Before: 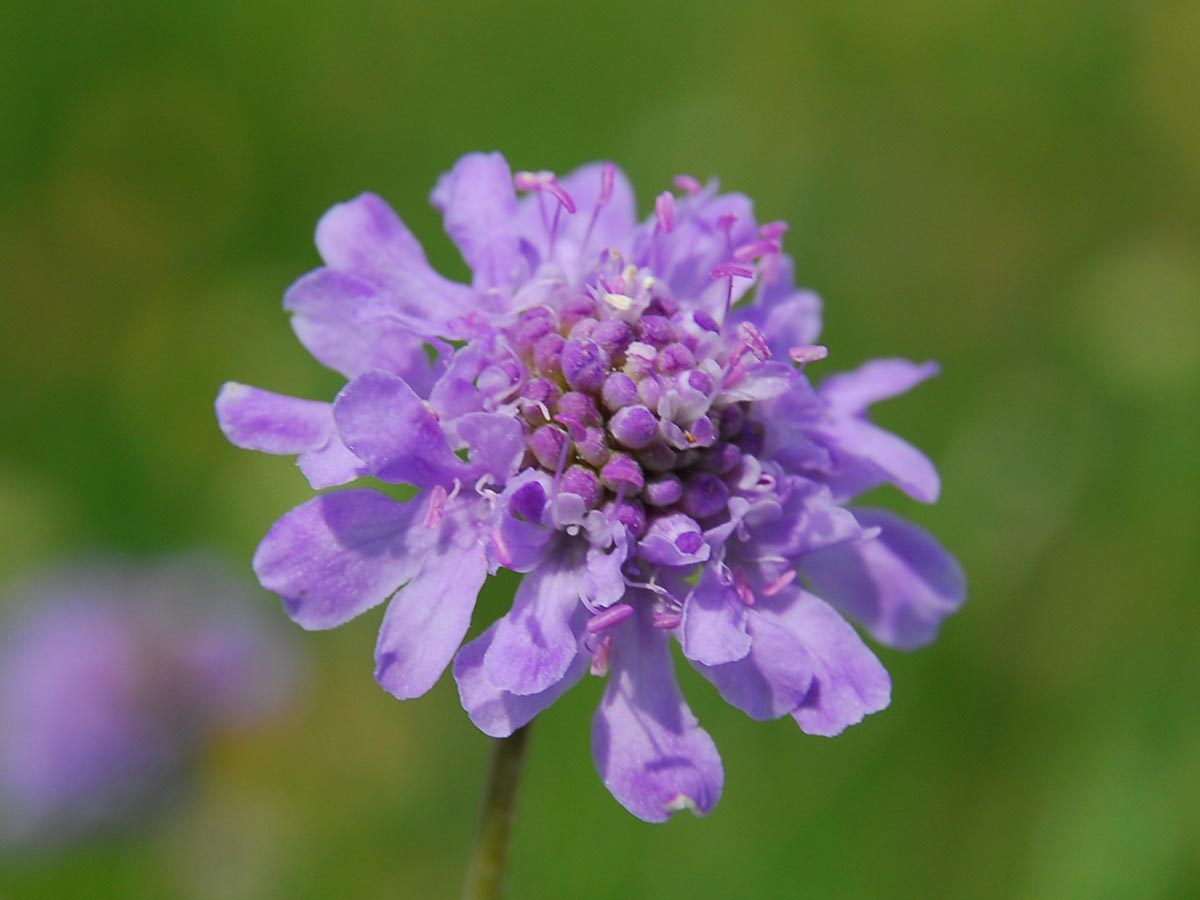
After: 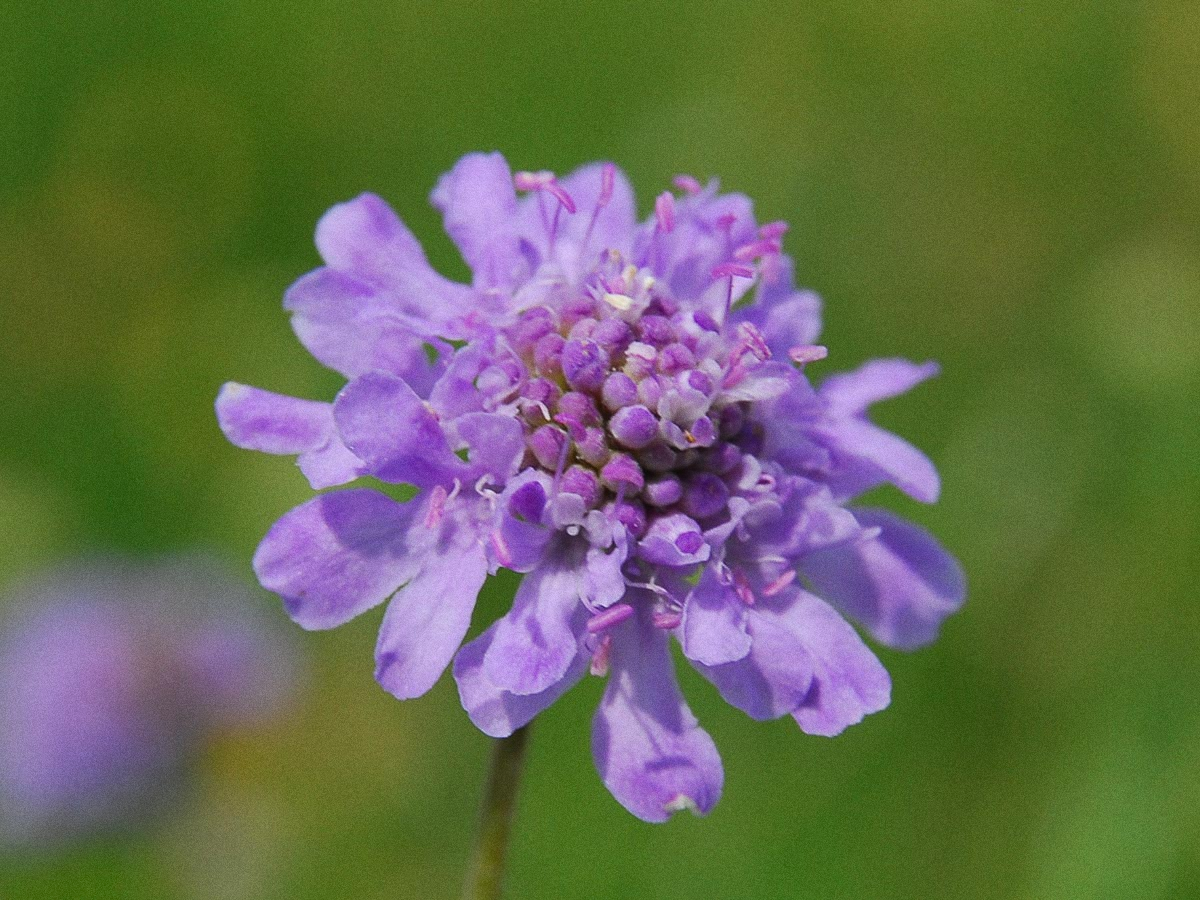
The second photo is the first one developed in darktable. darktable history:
grain: coarseness 0.09 ISO
shadows and highlights: soften with gaussian
